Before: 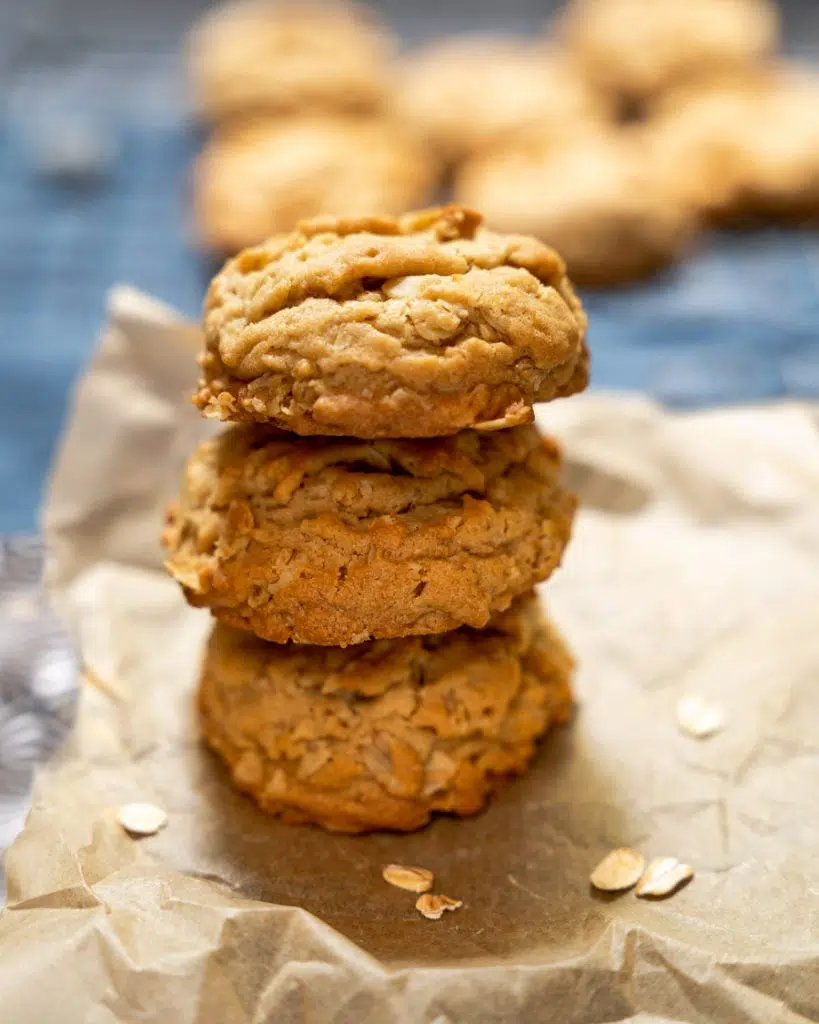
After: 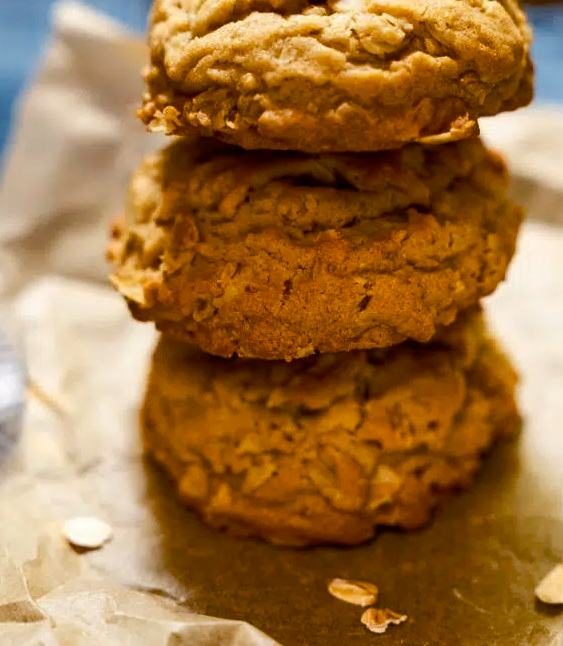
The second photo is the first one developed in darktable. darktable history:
crop: left 6.757%, top 27.949%, right 24.404%, bottom 8.91%
color balance rgb: shadows lift › chroma 0.864%, shadows lift › hue 115.34°, perceptual saturation grading › global saturation 20%, perceptual saturation grading › highlights -25.362%, perceptual saturation grading › shadows 50.496%, global vibrance 16.403%, saturation formula JzAzBz (2021)
